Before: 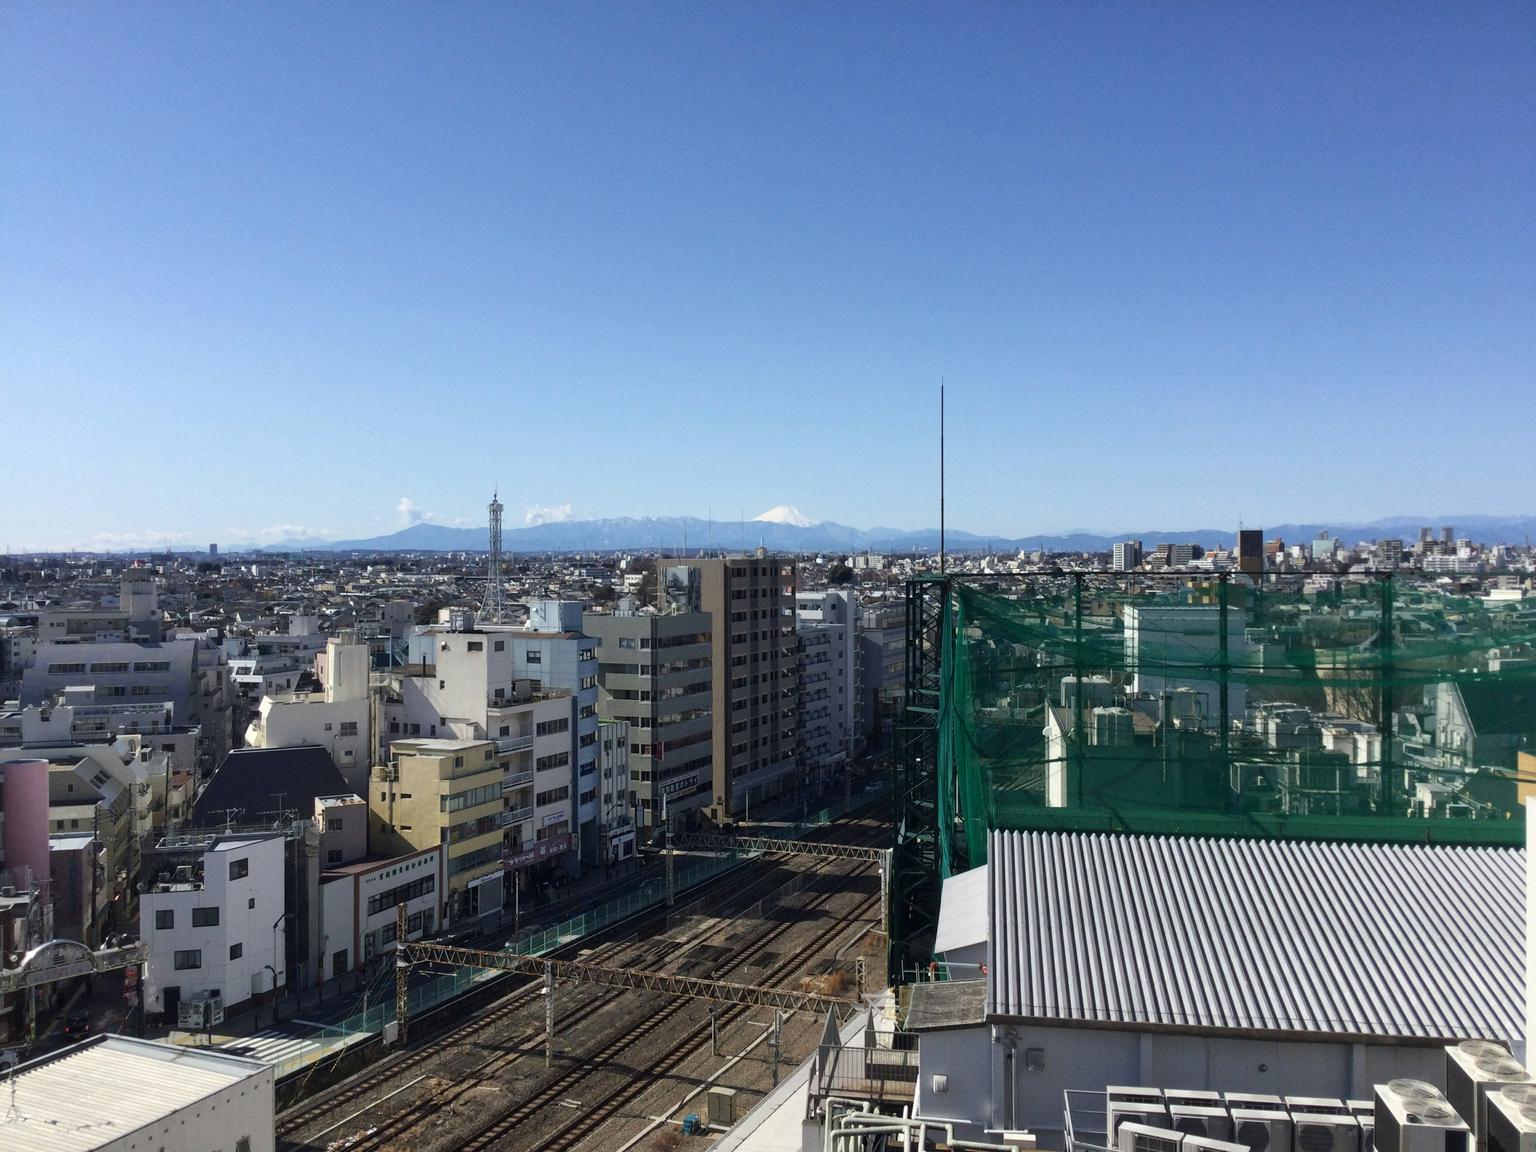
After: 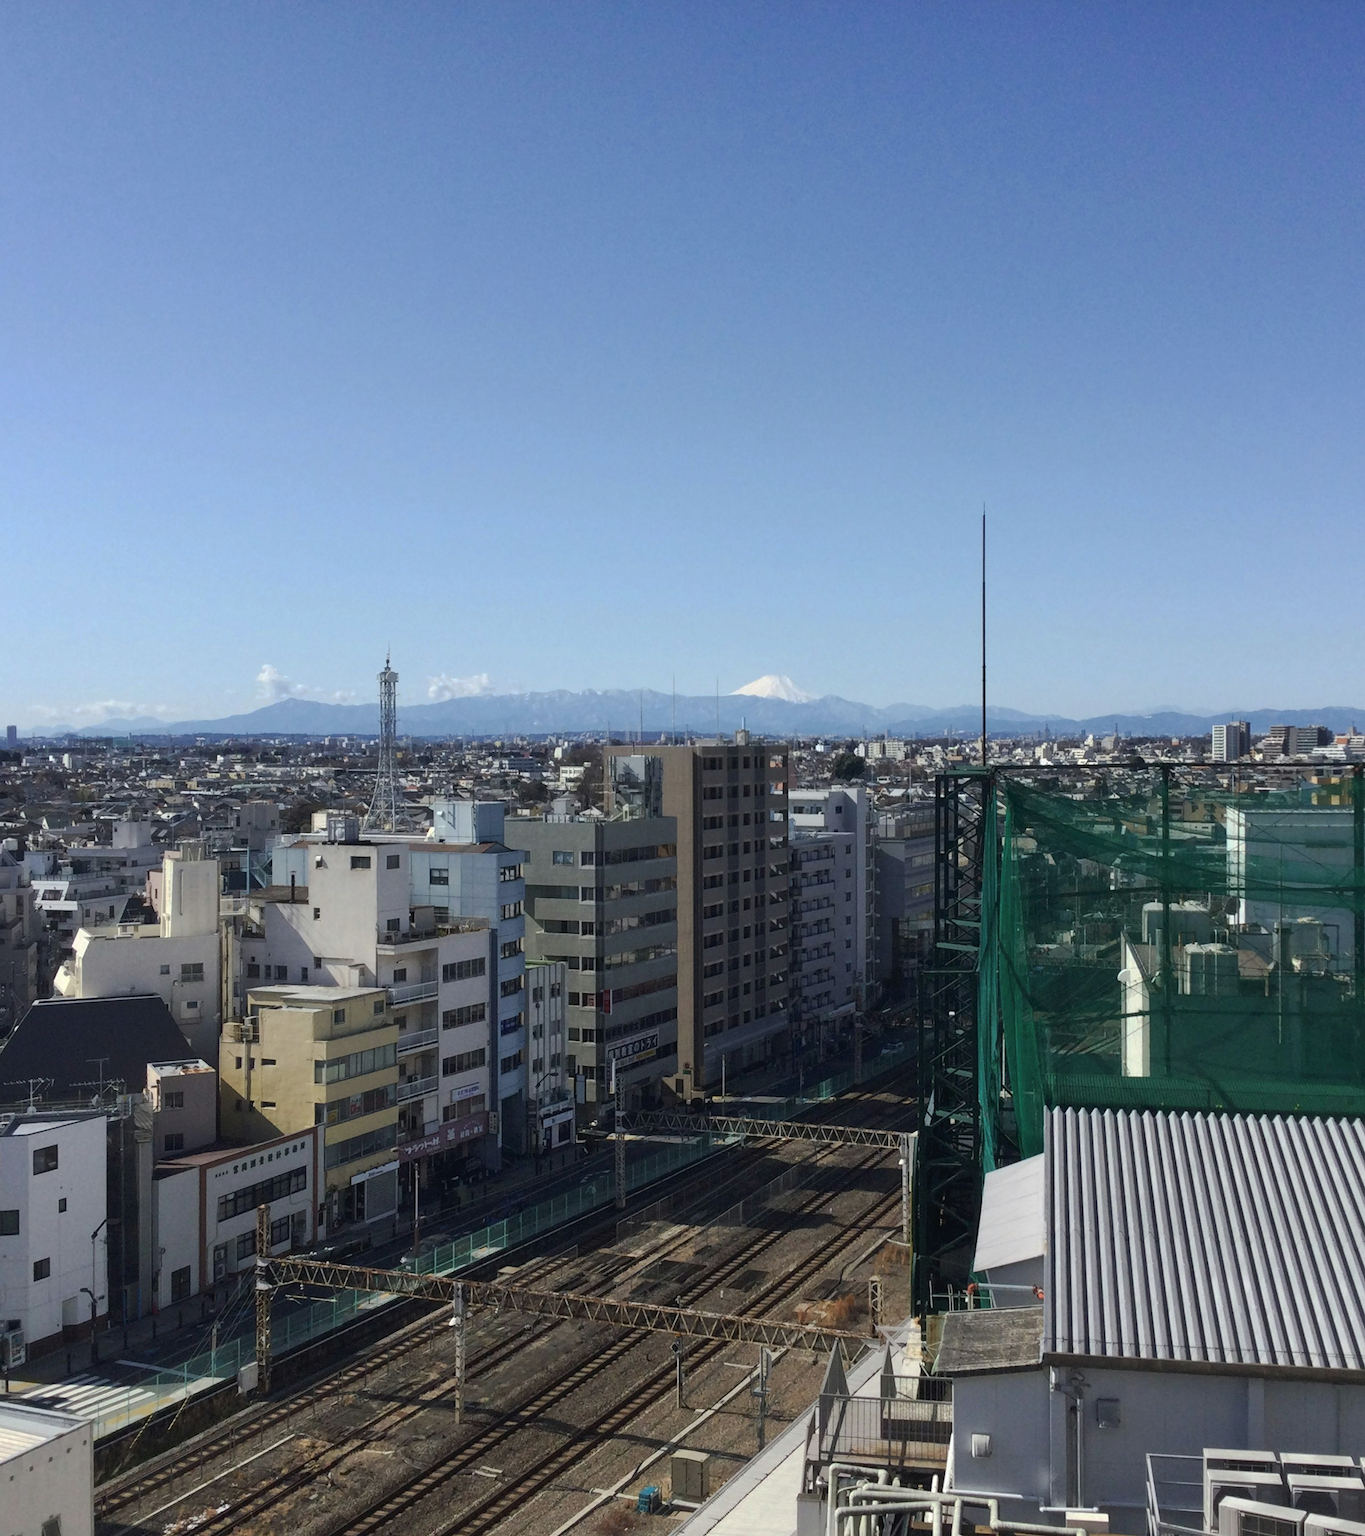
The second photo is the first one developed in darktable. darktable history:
tone curve: curves: ch0 [(0, 0) (0.003, 0.027) (0.011, 0.03) (0.025, 0.04) (0.044, 0.063) (0.069, 0.093) (0.1, 0.125) (0.136, 0.153) (0.177, 0.191) (0.224, 0.232) (0.277, 0.279) (0.335, 0.333) (0.399, 0.39) (0.468, 0.457) (0.543, 0.535) (0.623, 0.611) (0.709, 0.683) (0.801, 0.758) (0.898, 0.853) (1, 1)], preserve colors none
crop and rotate: left 13.342%, right 19.991%
